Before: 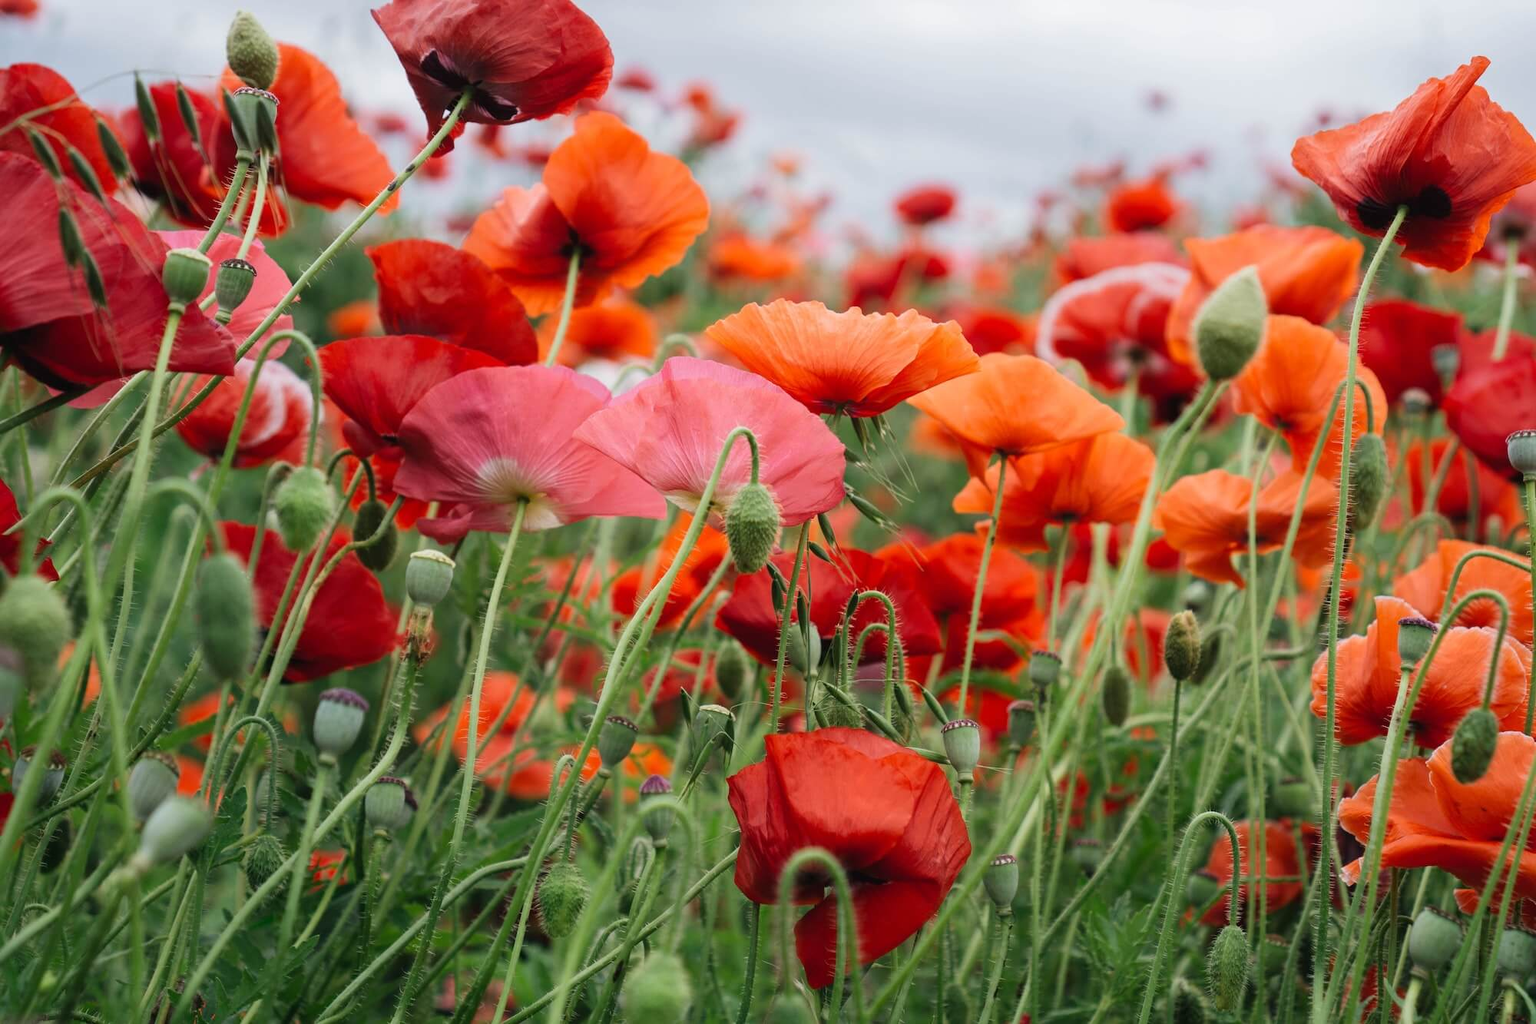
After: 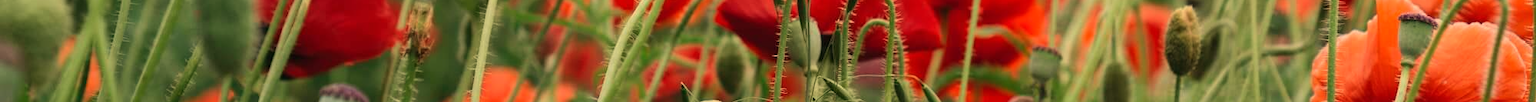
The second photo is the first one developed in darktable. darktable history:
crop and rotate: top 59.084%, bottom 30.916%
white balance: red 1.123, blue 0.83
tone equalizer: on, module defaults
